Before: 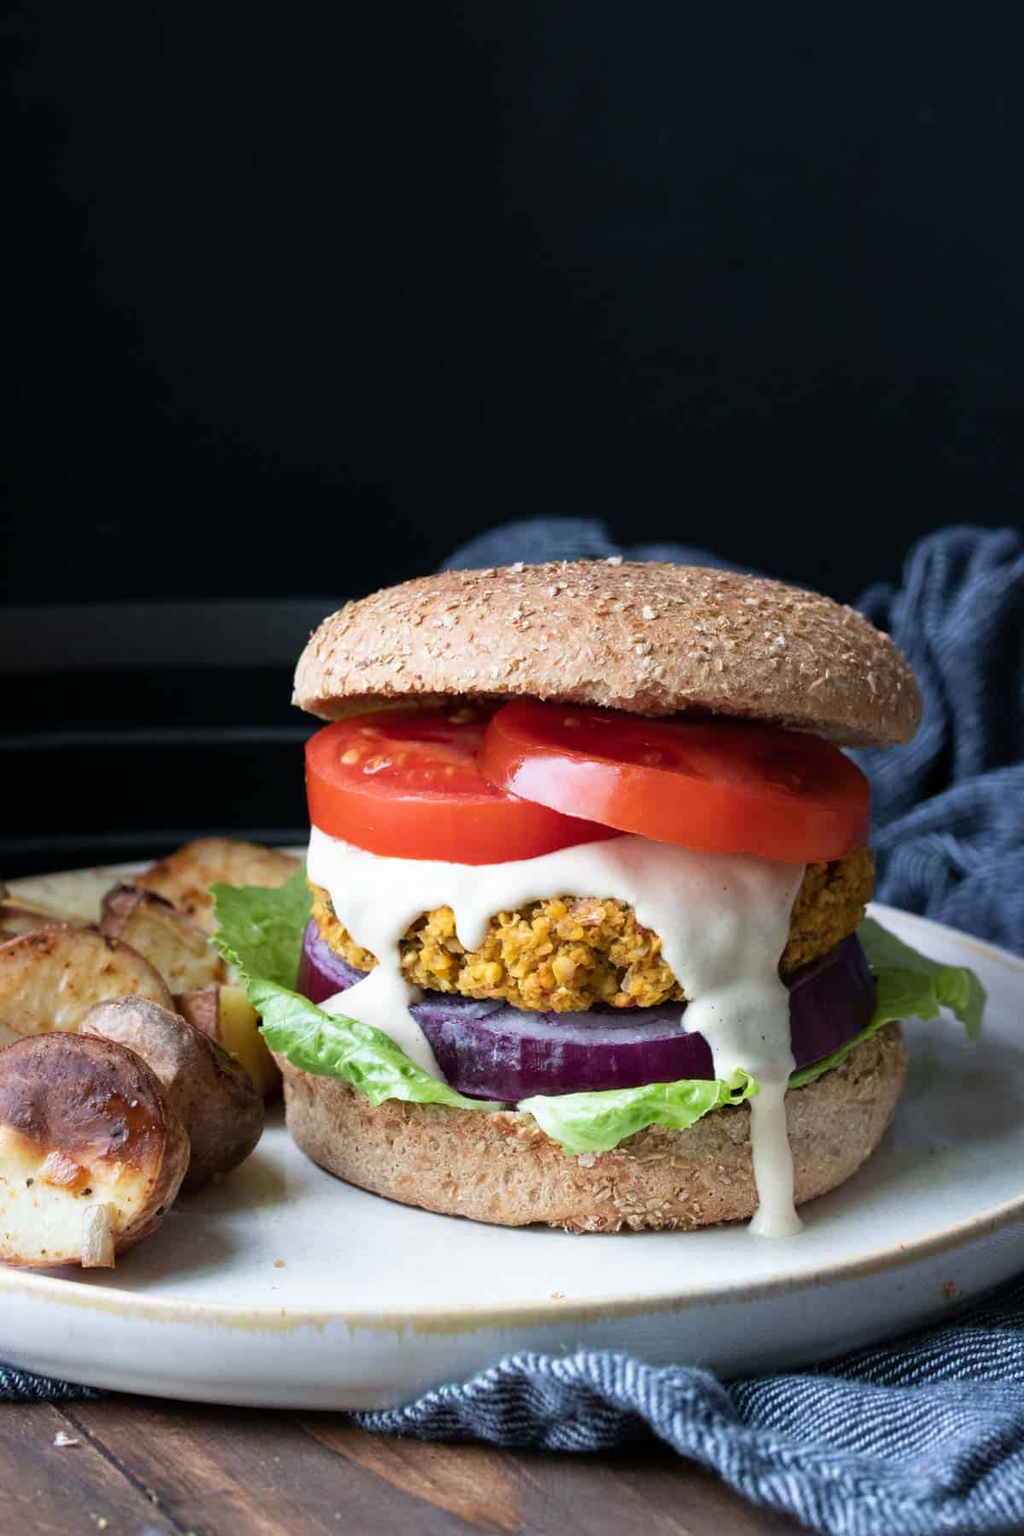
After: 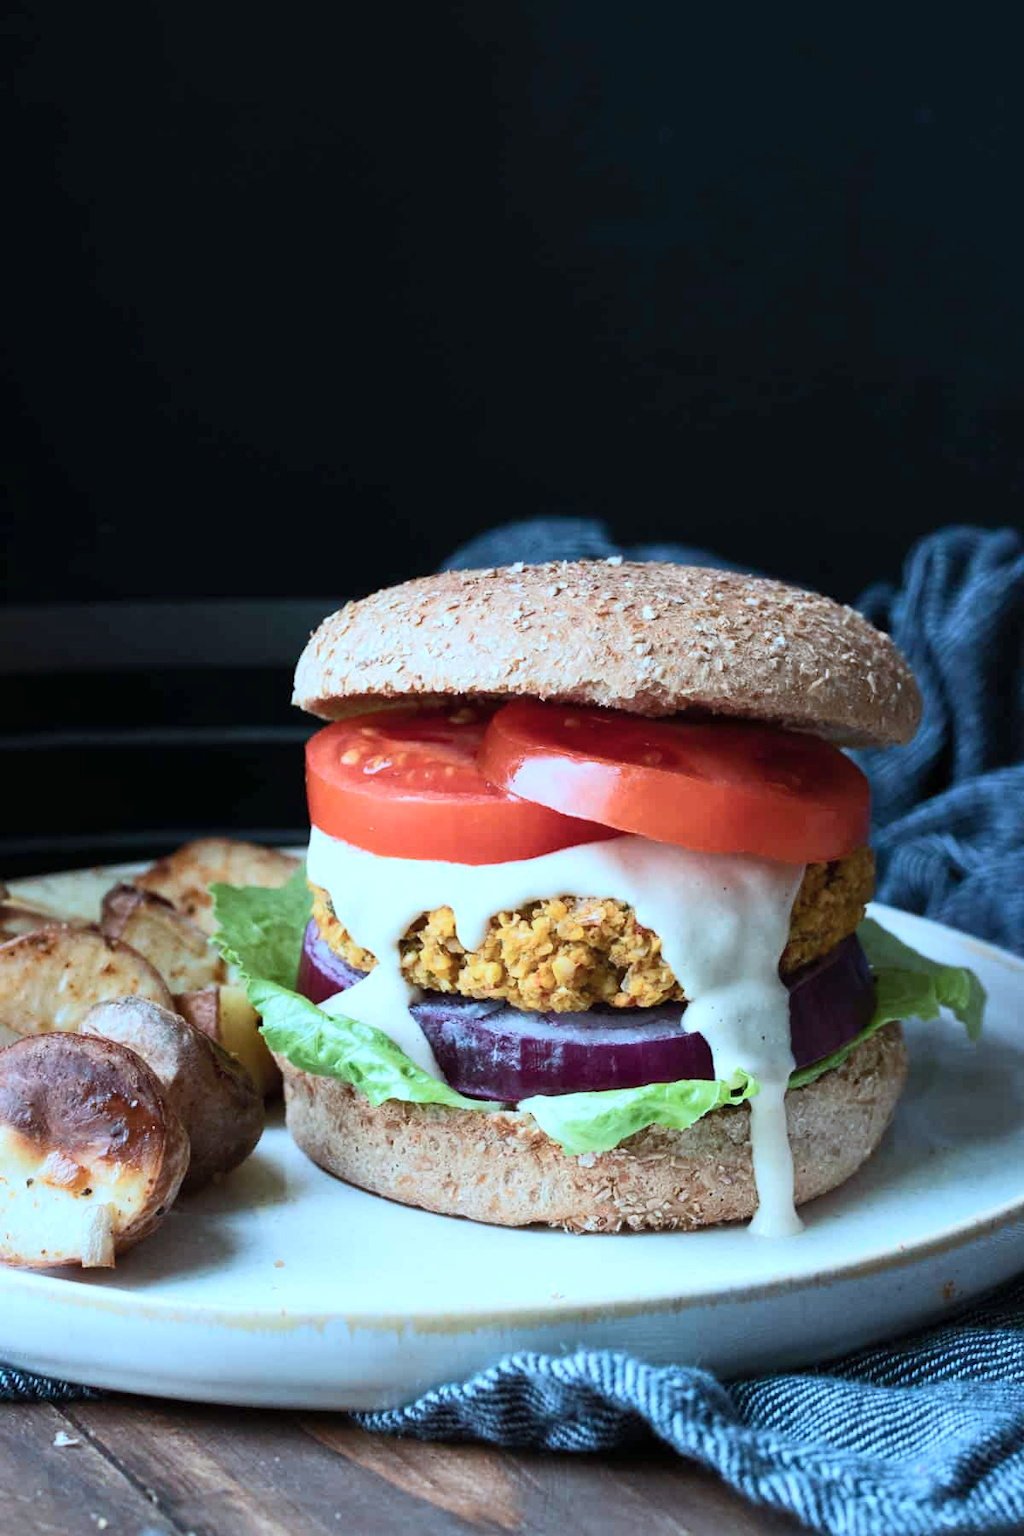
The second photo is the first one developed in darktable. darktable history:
color correction: highlights a* -10.6, highlights b* -18.95
tone curve: curves: ch0 [(0, 0) (0.003, 0.006) (0.011, 0.015) (0.025, 0.032) (0.044, 0.054) (0.069, 0.079) (0.1, 0.111) (0.136, 0.146) (0.177, 0.186) (0.224, 0.229) (0.277, 0.286) (0.335, 0.348) (0.399, 0.426) (0.468, 0.514) (0.543, 0.609) (0.623, 0.706) (0.709, 0.789) (0.801, 0.862) (0.898, 0.926) (1, 1)], color space Lab, independent channels, preserve colors none
